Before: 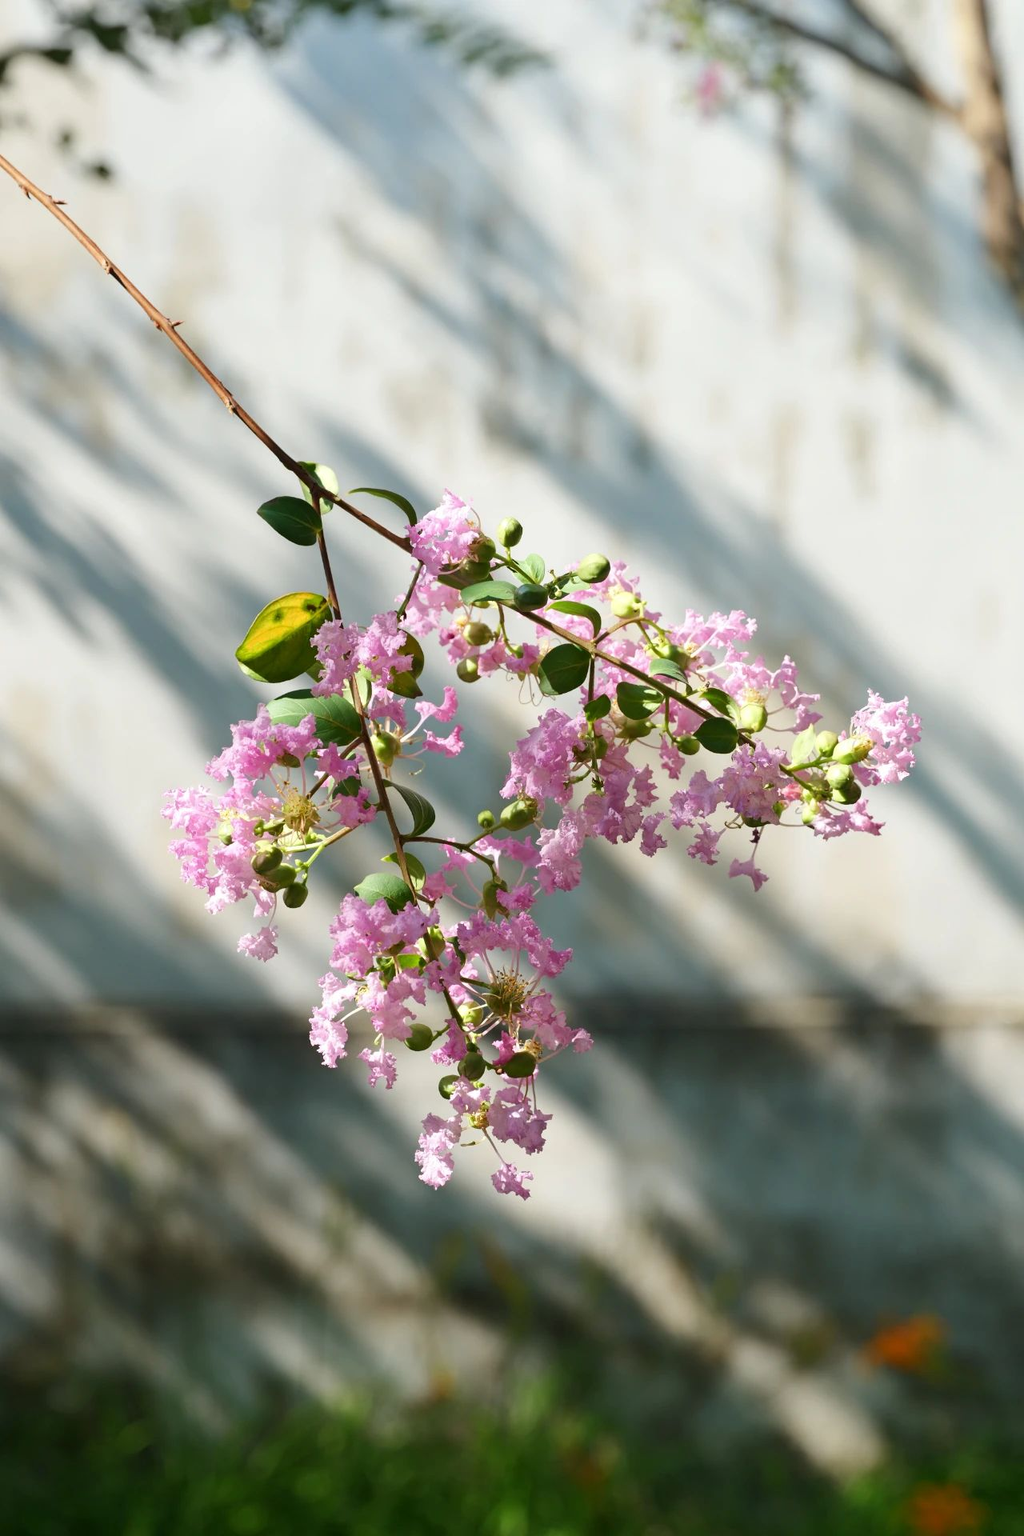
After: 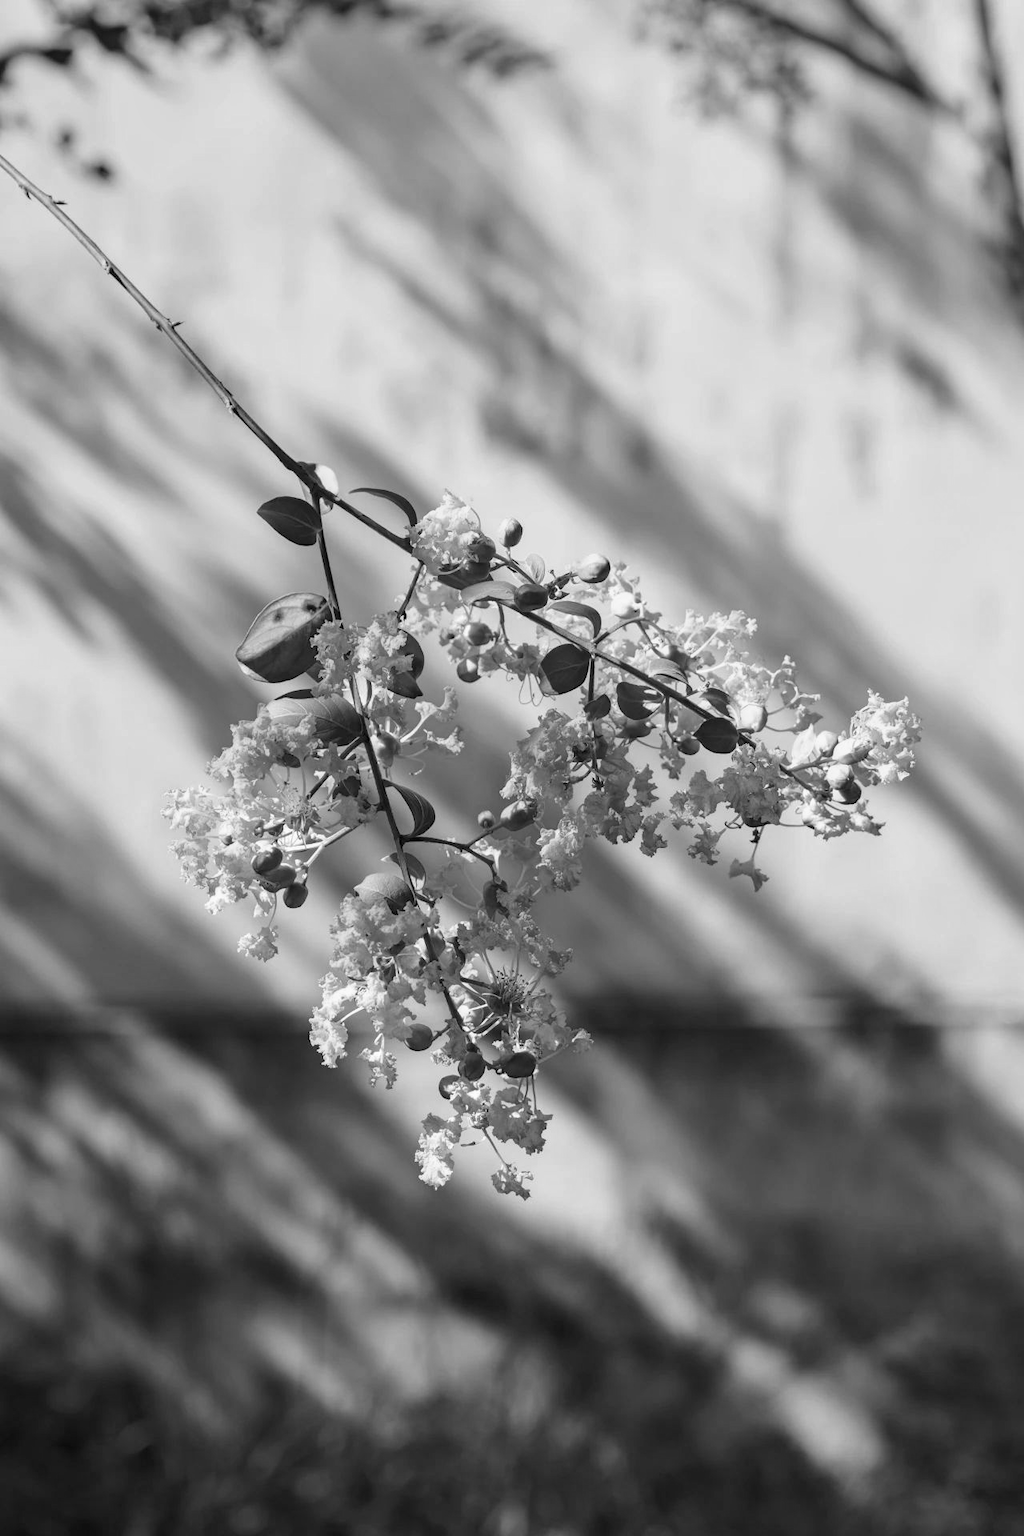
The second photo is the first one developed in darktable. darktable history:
monochrome: a 26.22, b 42.67, size 0.8
local contrast: detail 130%
